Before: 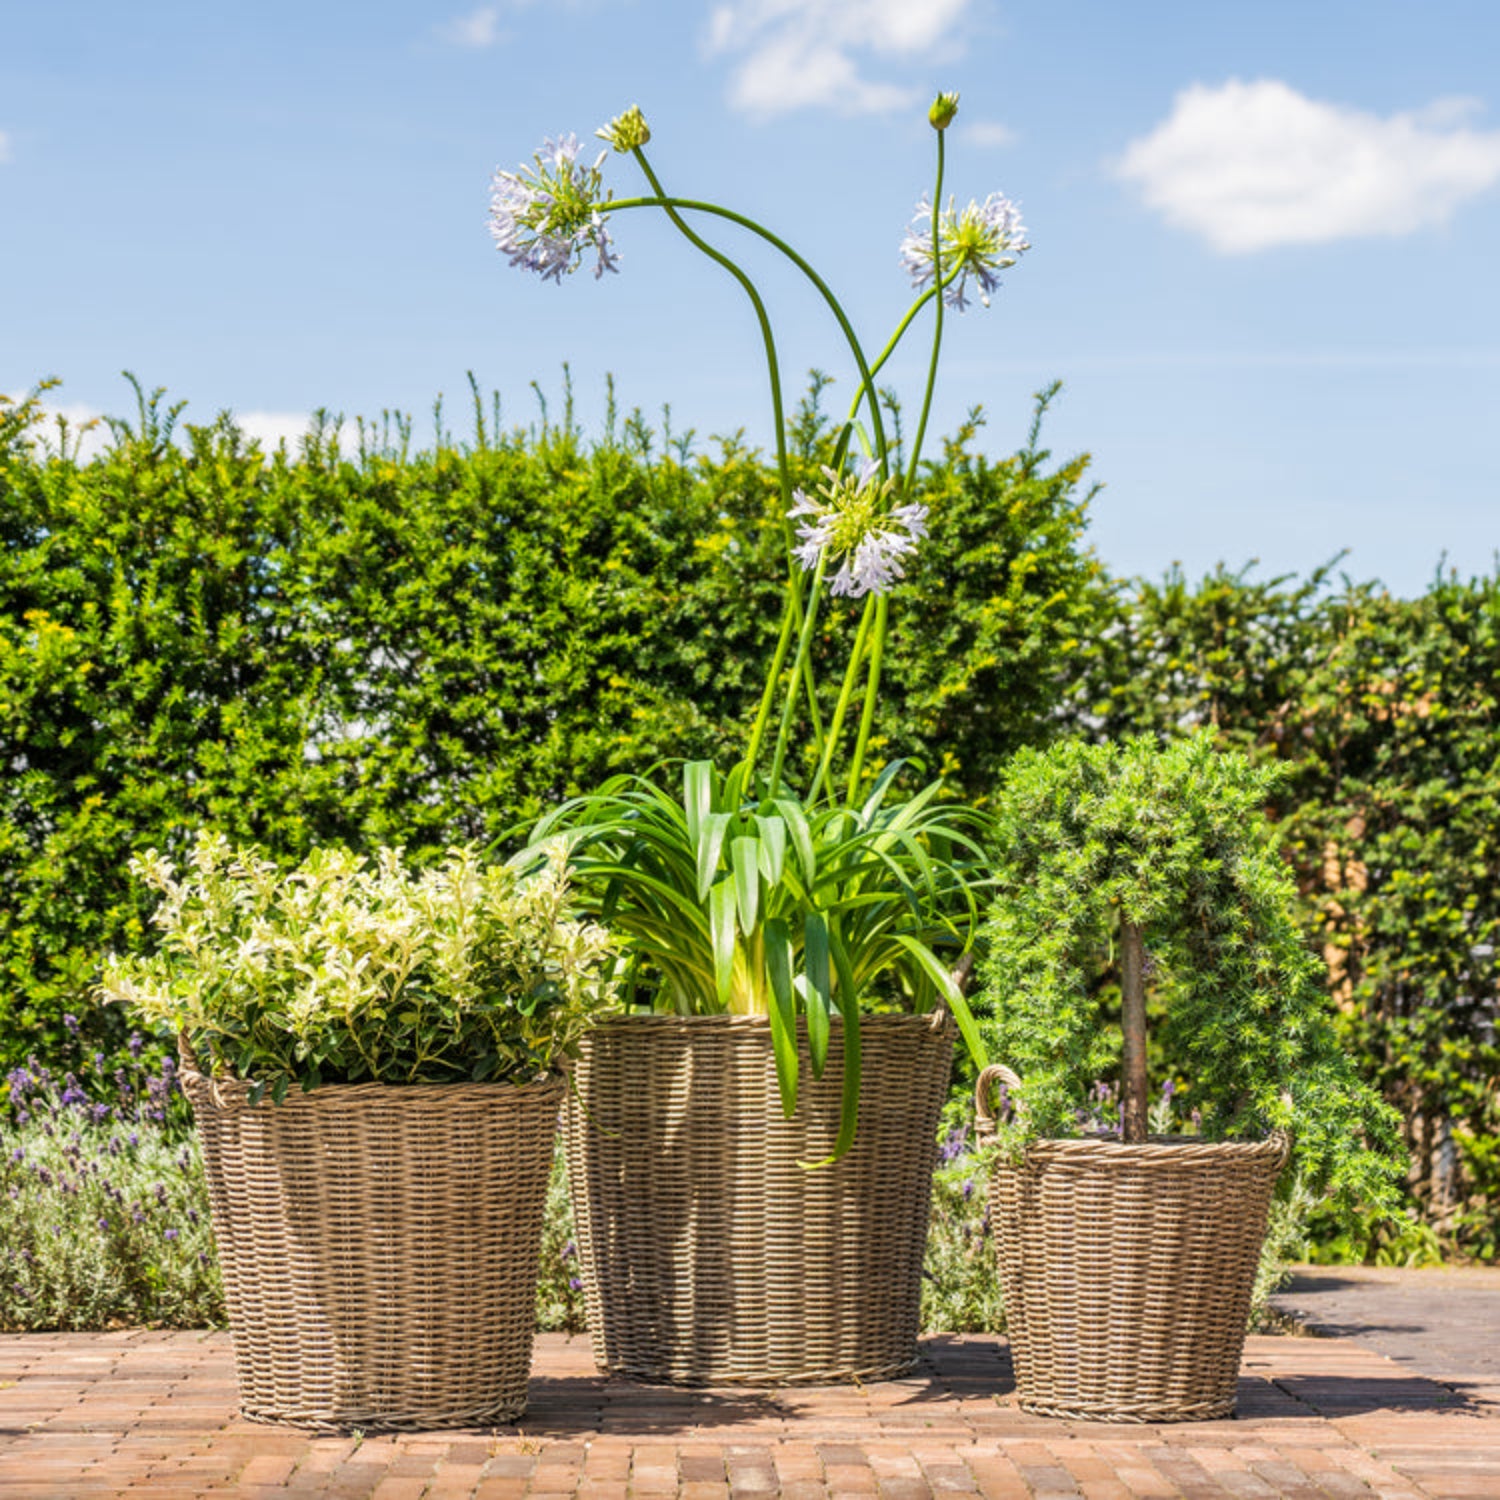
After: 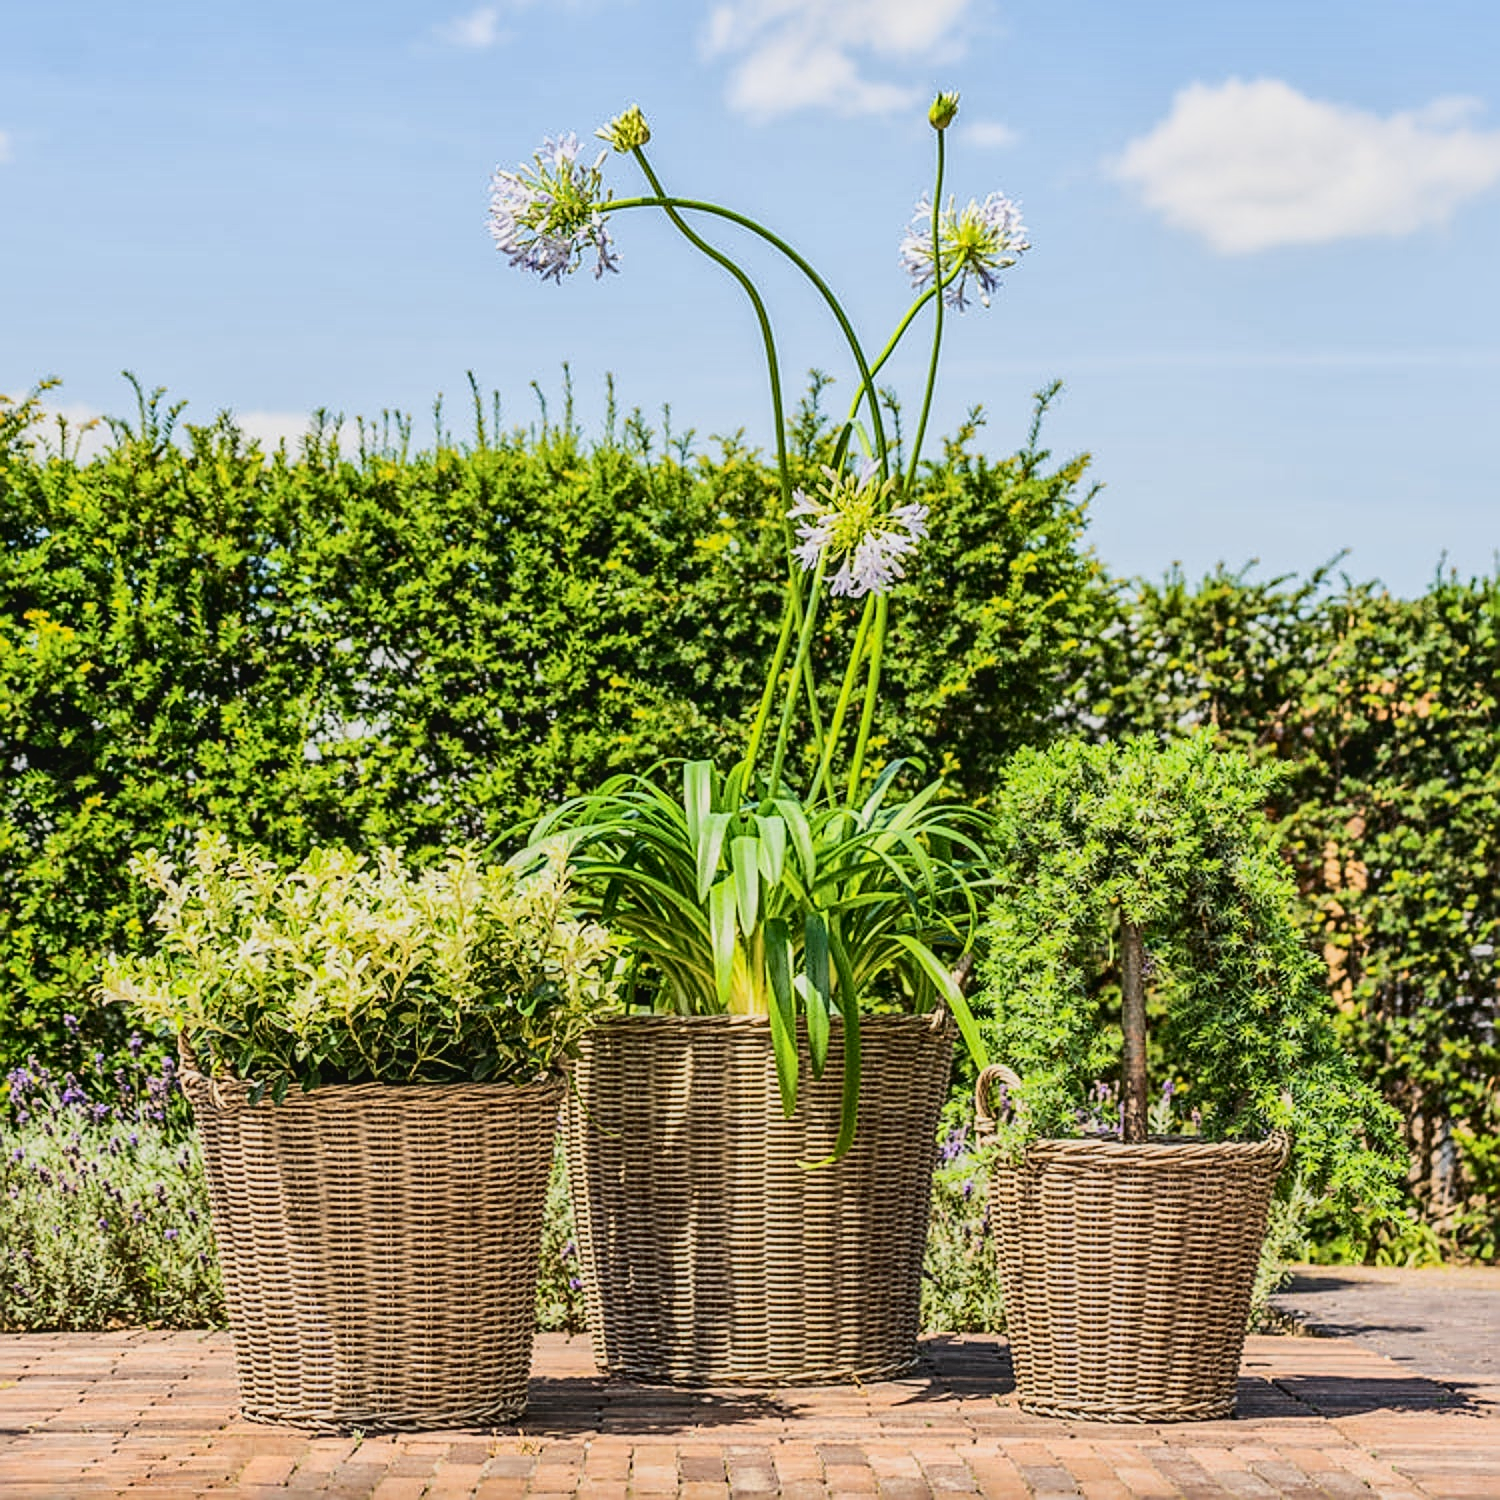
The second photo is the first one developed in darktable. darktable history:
sharpen: radius 1.685, amount 1.294
local contrast: detail 110%
global tonemap: drago (1, 100), detail 1
contrast brightness saturation: contrast 0.28
